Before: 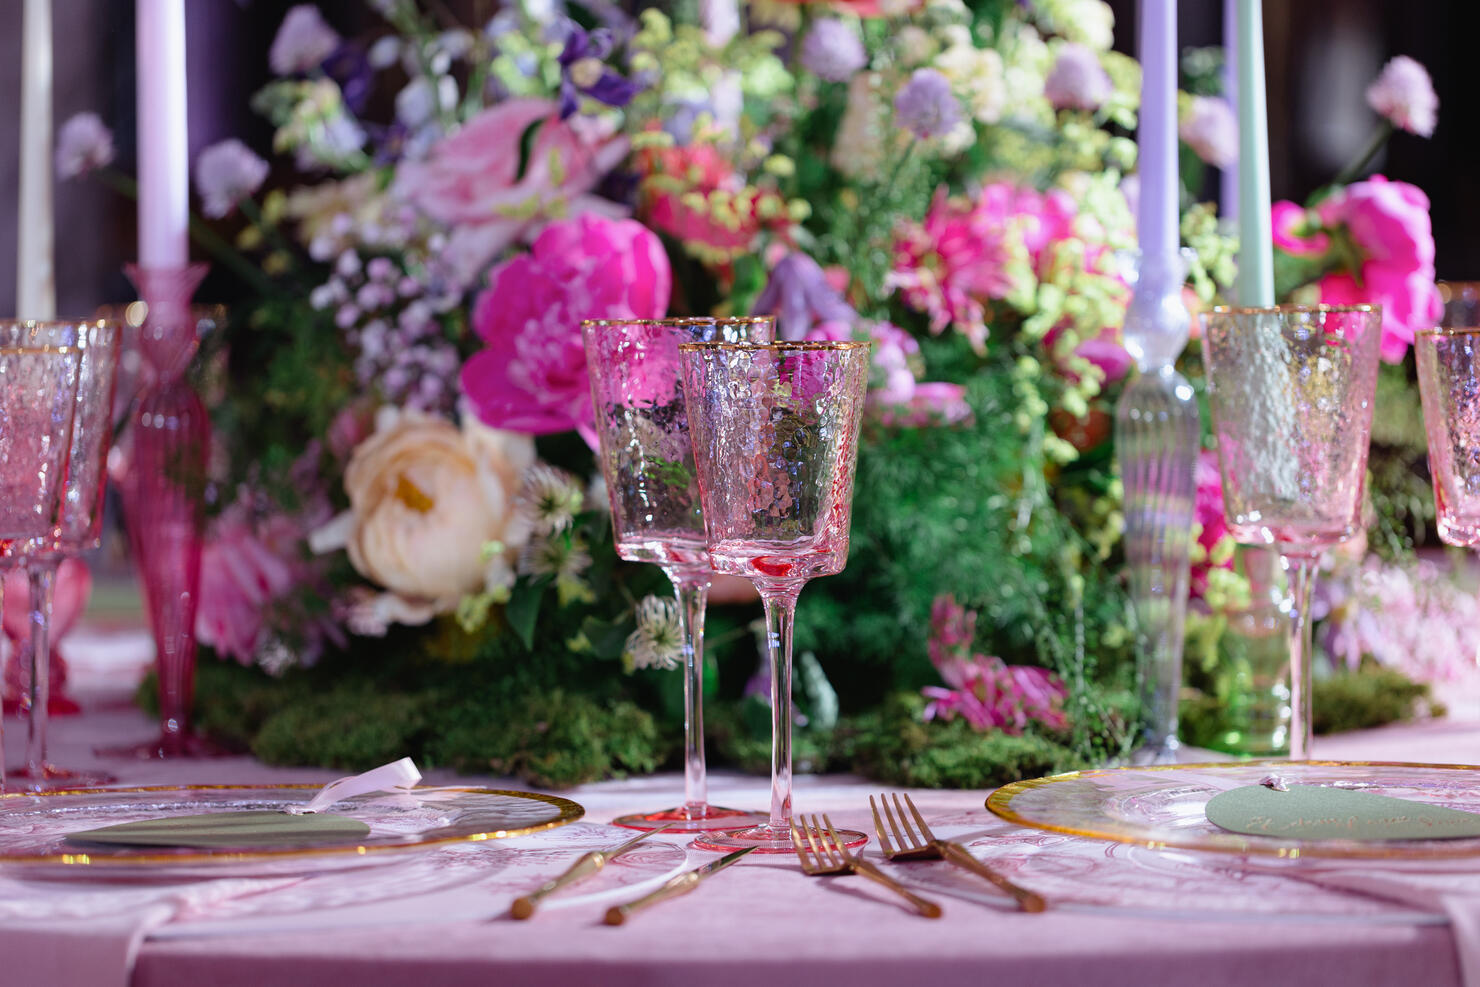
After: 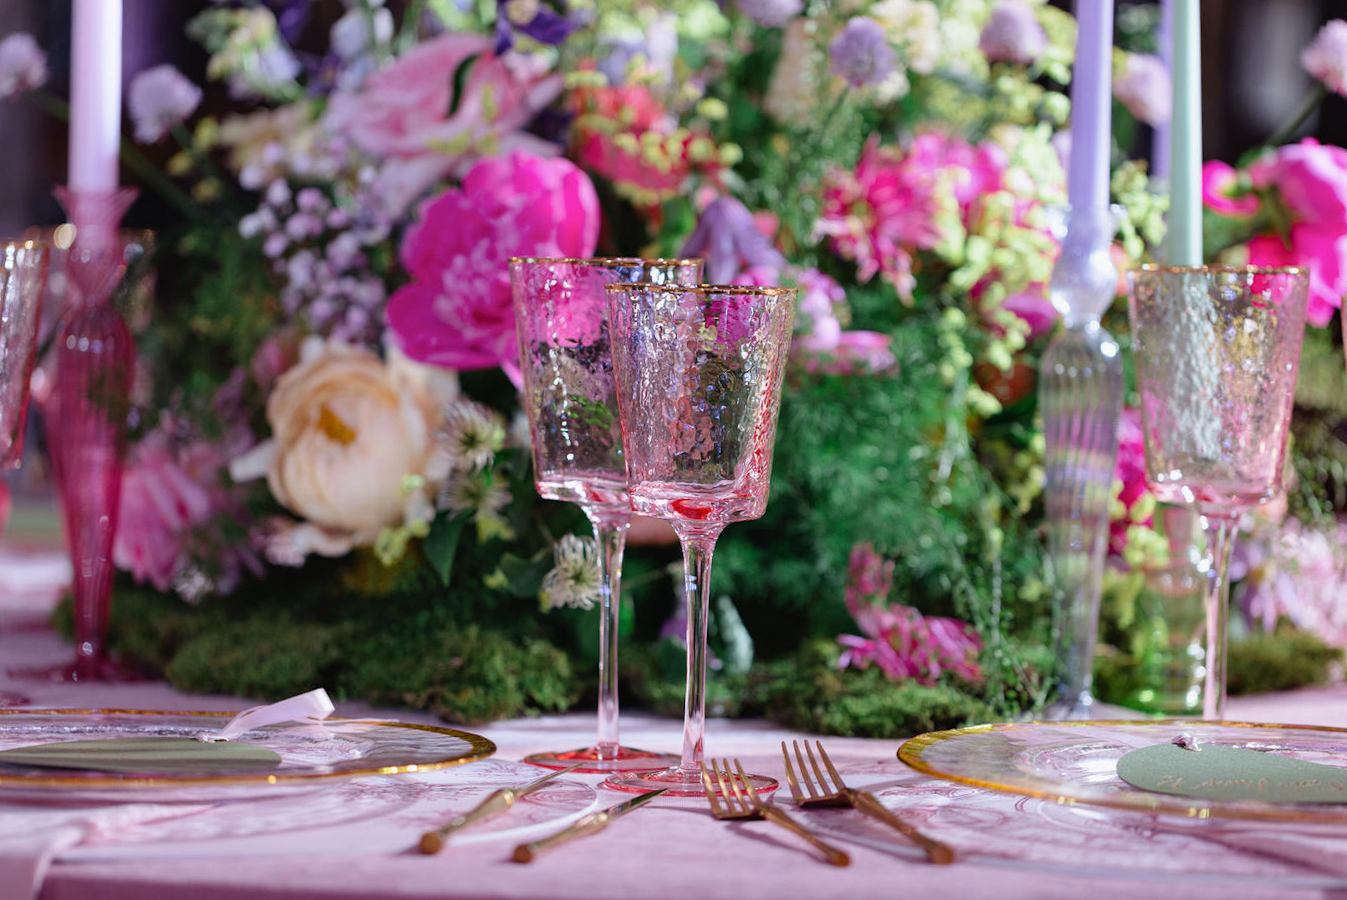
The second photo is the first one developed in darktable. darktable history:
shadows and highlights: shadows 40.04, highlights -55.25, low approximation 0.01, soften with gaussian
crop and rotate: angle -1.87°, left 3.155%, top 3.773%, right 1.384%, bottom 0.576%
